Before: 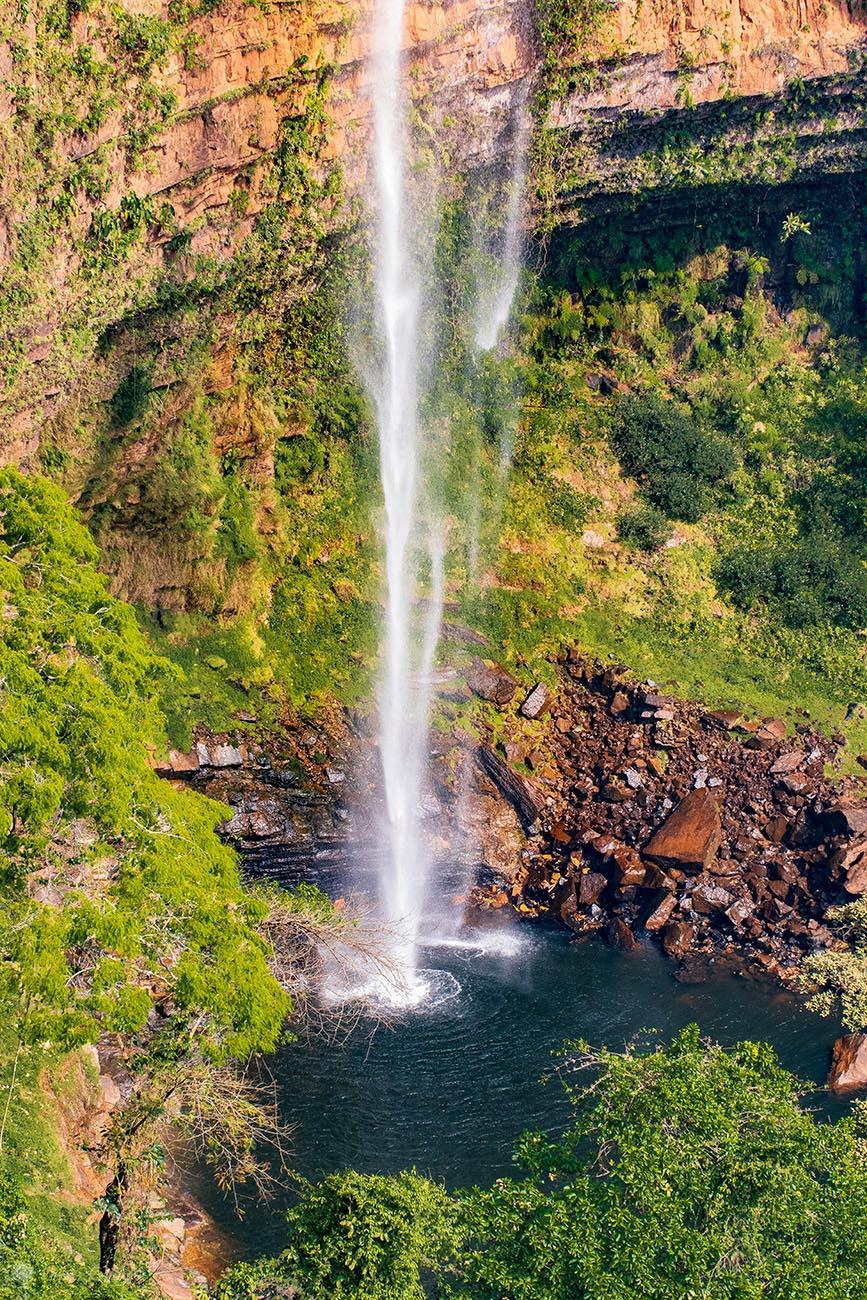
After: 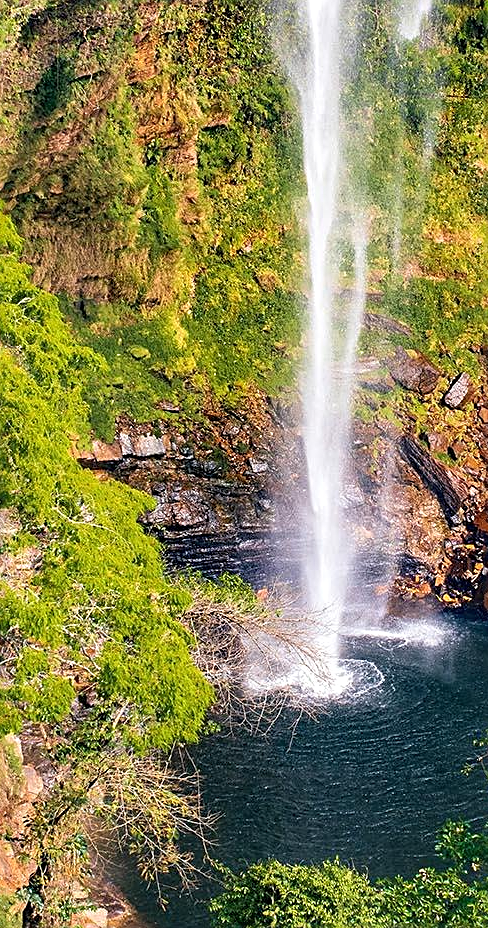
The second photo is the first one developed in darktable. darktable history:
exposure: exposure 0.191 EV, compensate highlight preservation false
sharpen: on, module defaults
crop: left 8.966%, top 23.852%, right 34.699%, bottom 4.703%
